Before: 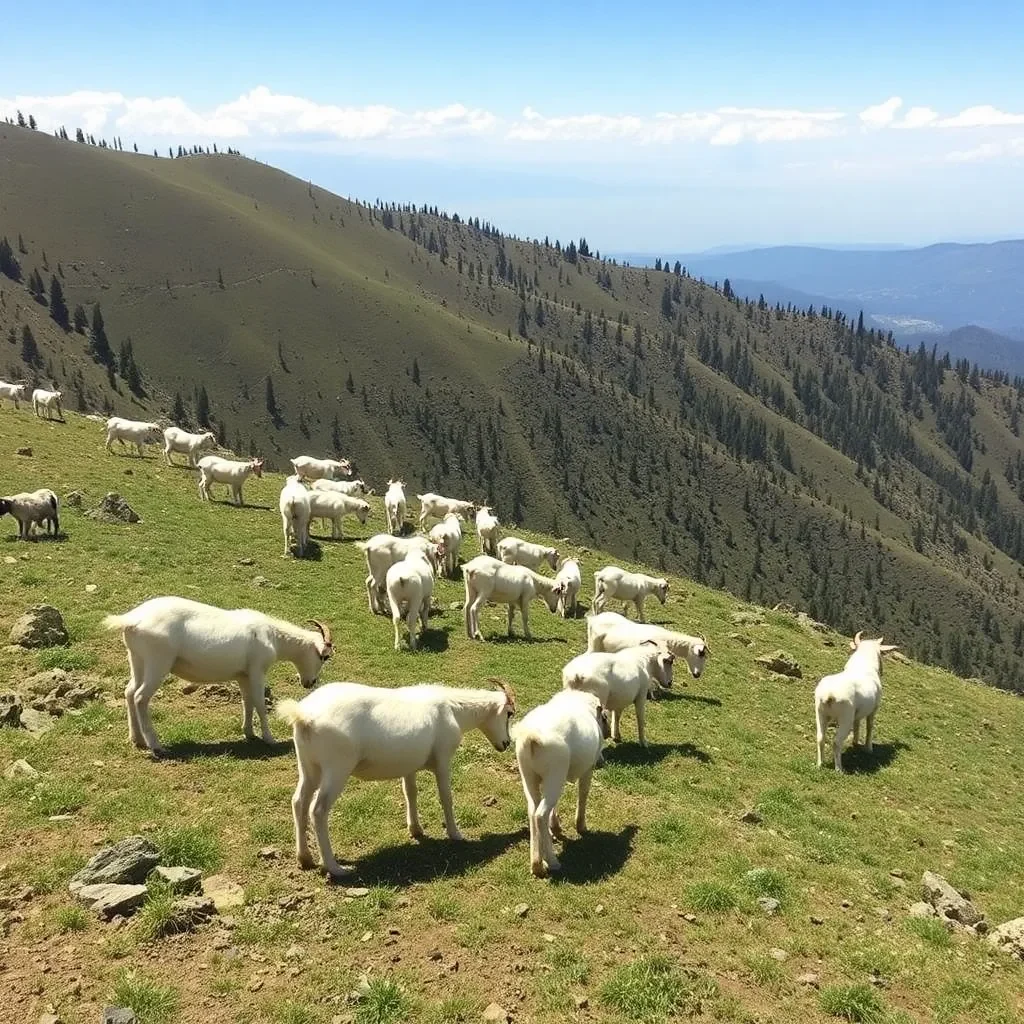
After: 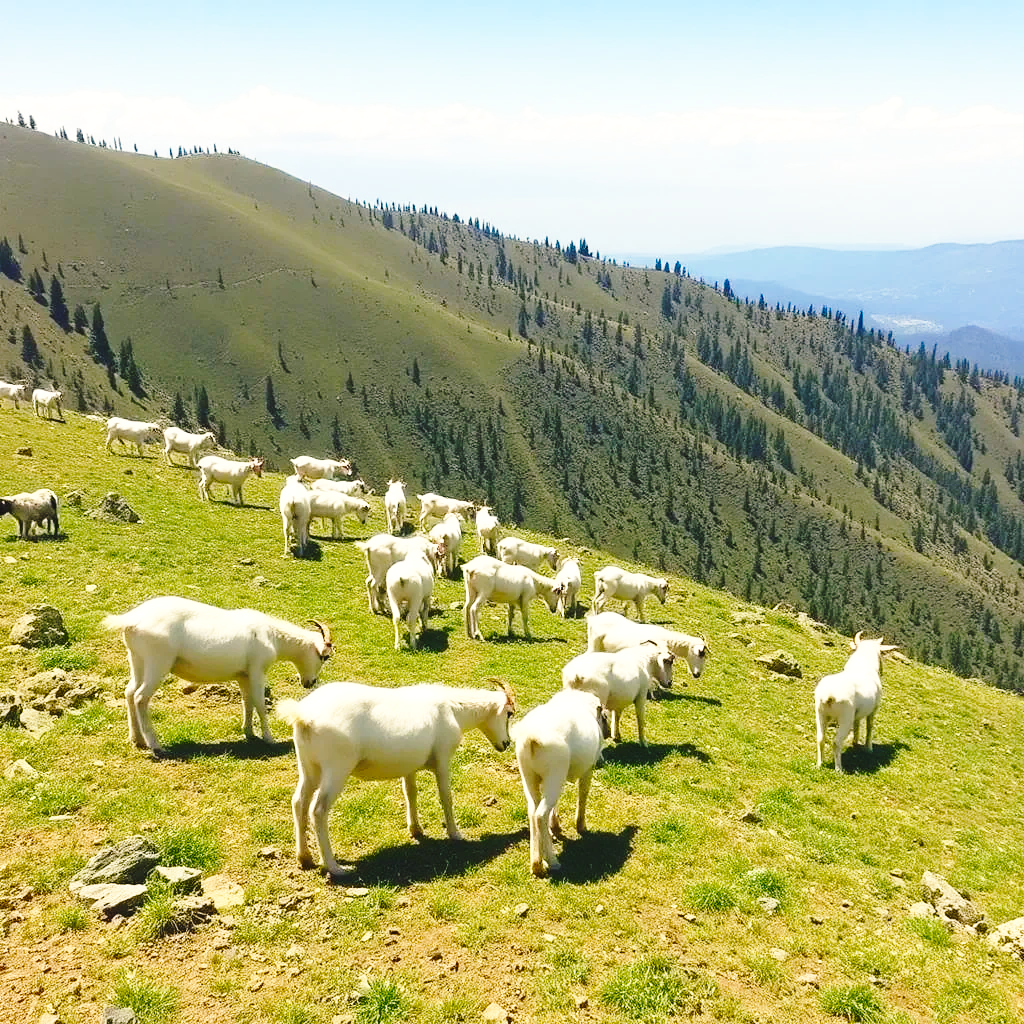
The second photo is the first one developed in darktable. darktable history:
color balance rgb: shadows lift › chroma 2%, shadows lift › hue 219.6°, power › hue 313.2°, highlights gain › chroma 3%, highlights gain › hue 75.6°, global offset › luminance 0.5%, perceptual saturation grading › global saturation 15.33%, perceptual saturation grading › highlights -19.33%, perceptual saturation grading › shadows 20%, global vibrance 20%
base curve: curves: ch0 [(0, 0) (0.036, 0.037) (0.121, 0.228) (0.46, 0.76) (0.859, 0.983) (1, 1)], preserve colors none
